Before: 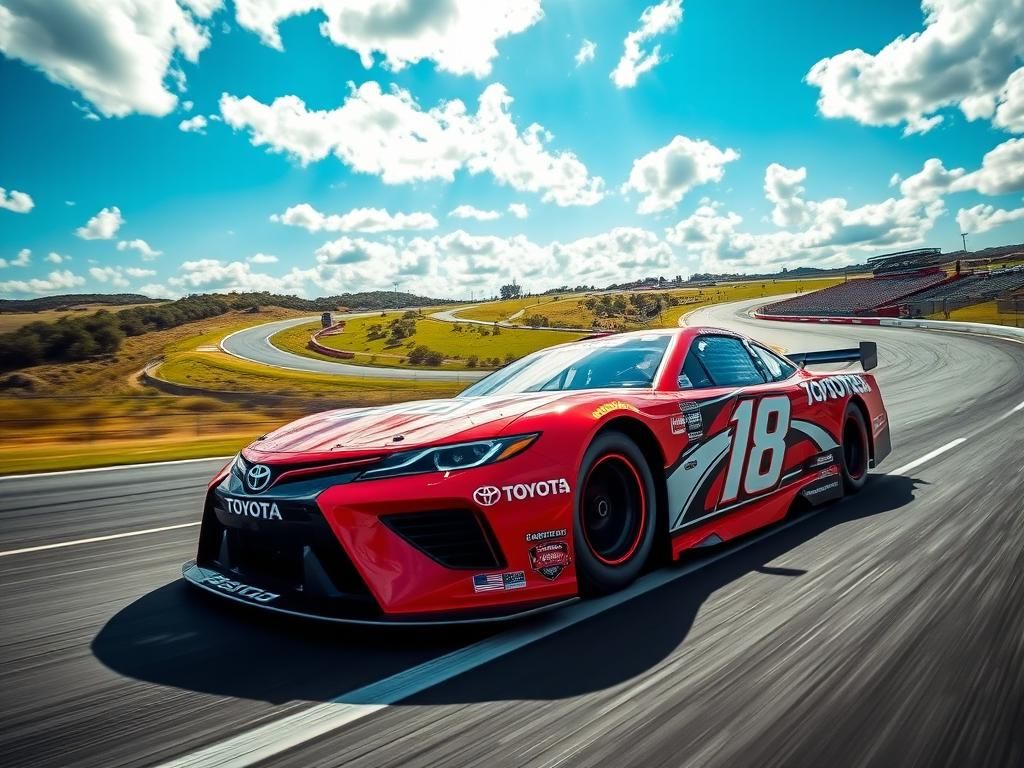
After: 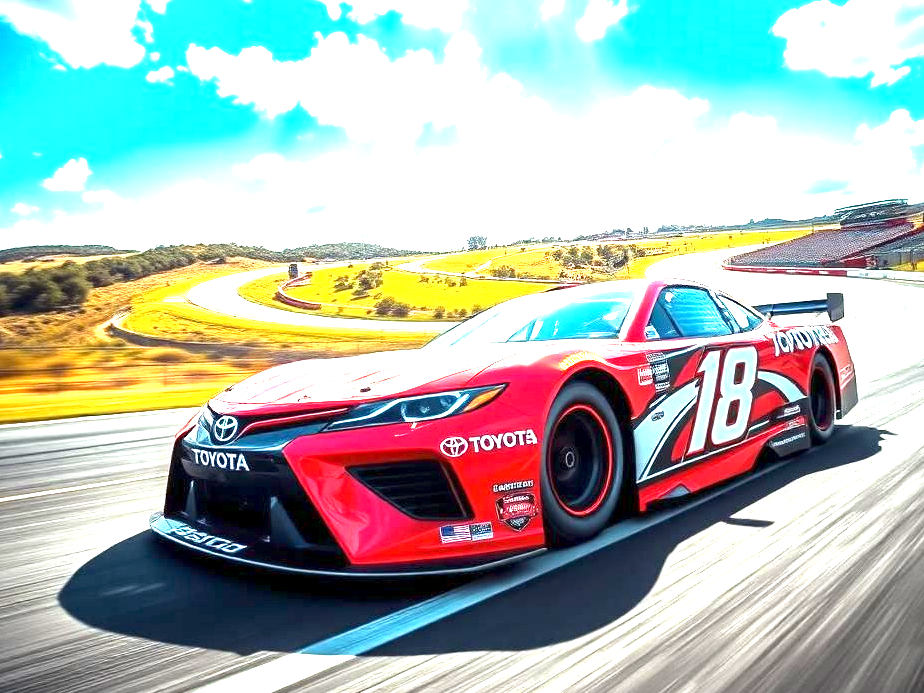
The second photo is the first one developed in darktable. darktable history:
exposure: exposure 2.25 EV, compensate highlight preservation false
crop: left 3.305%, top 6.436%, right 6.389%, bottom 3.258%
local contrast: highlights 100%, shadows 100%, detail 120%, midtone range 0.2
